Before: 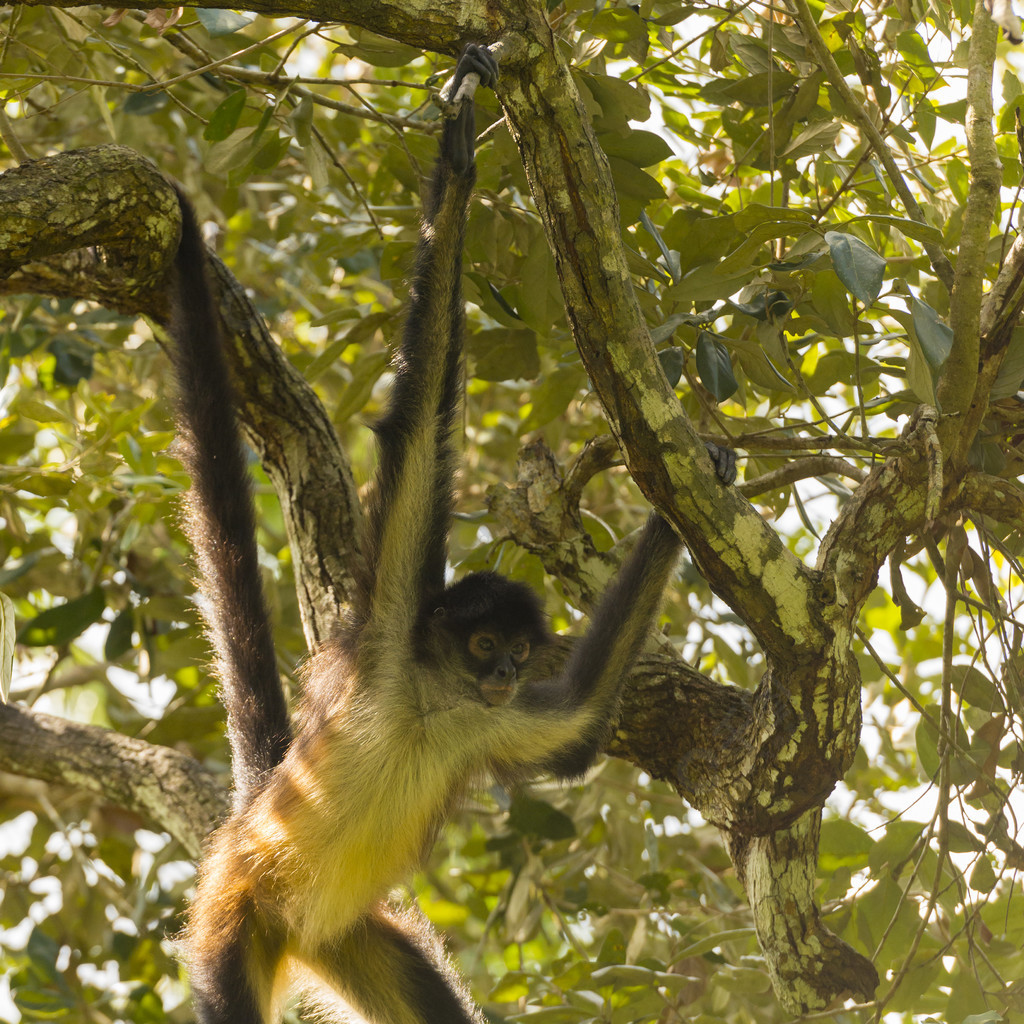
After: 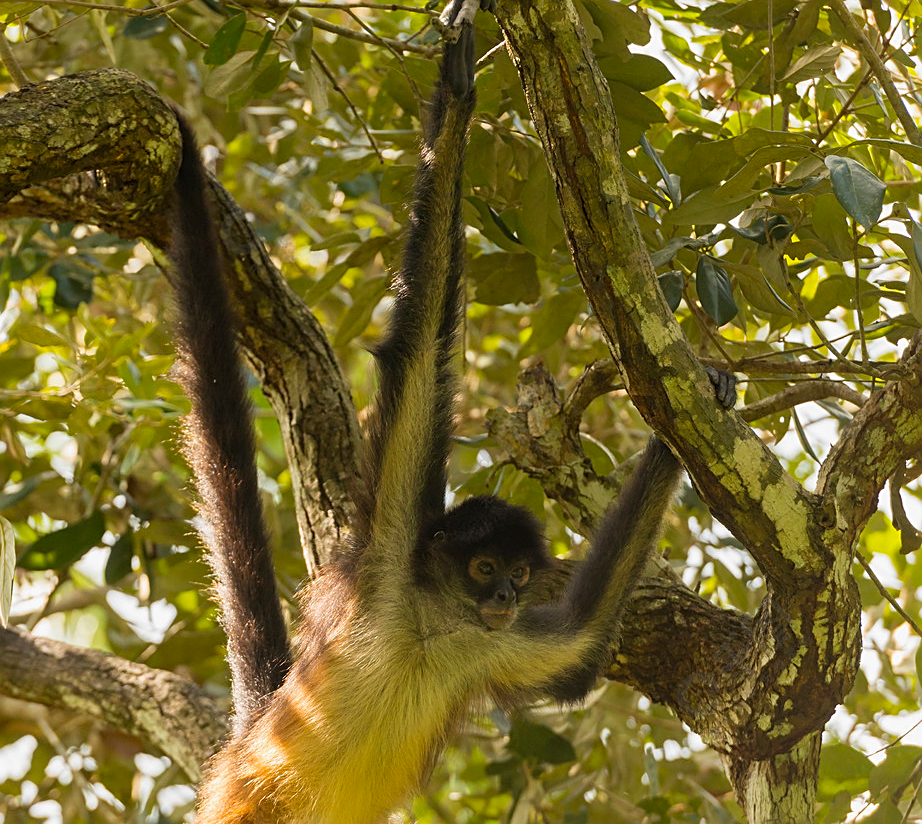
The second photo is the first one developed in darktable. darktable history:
exposure: exposure -0.071 EV, compensate highlight preservation false
crop: top 7.497%, right 9.895%, bottom 12.002%
sharpen: on, module defaults
